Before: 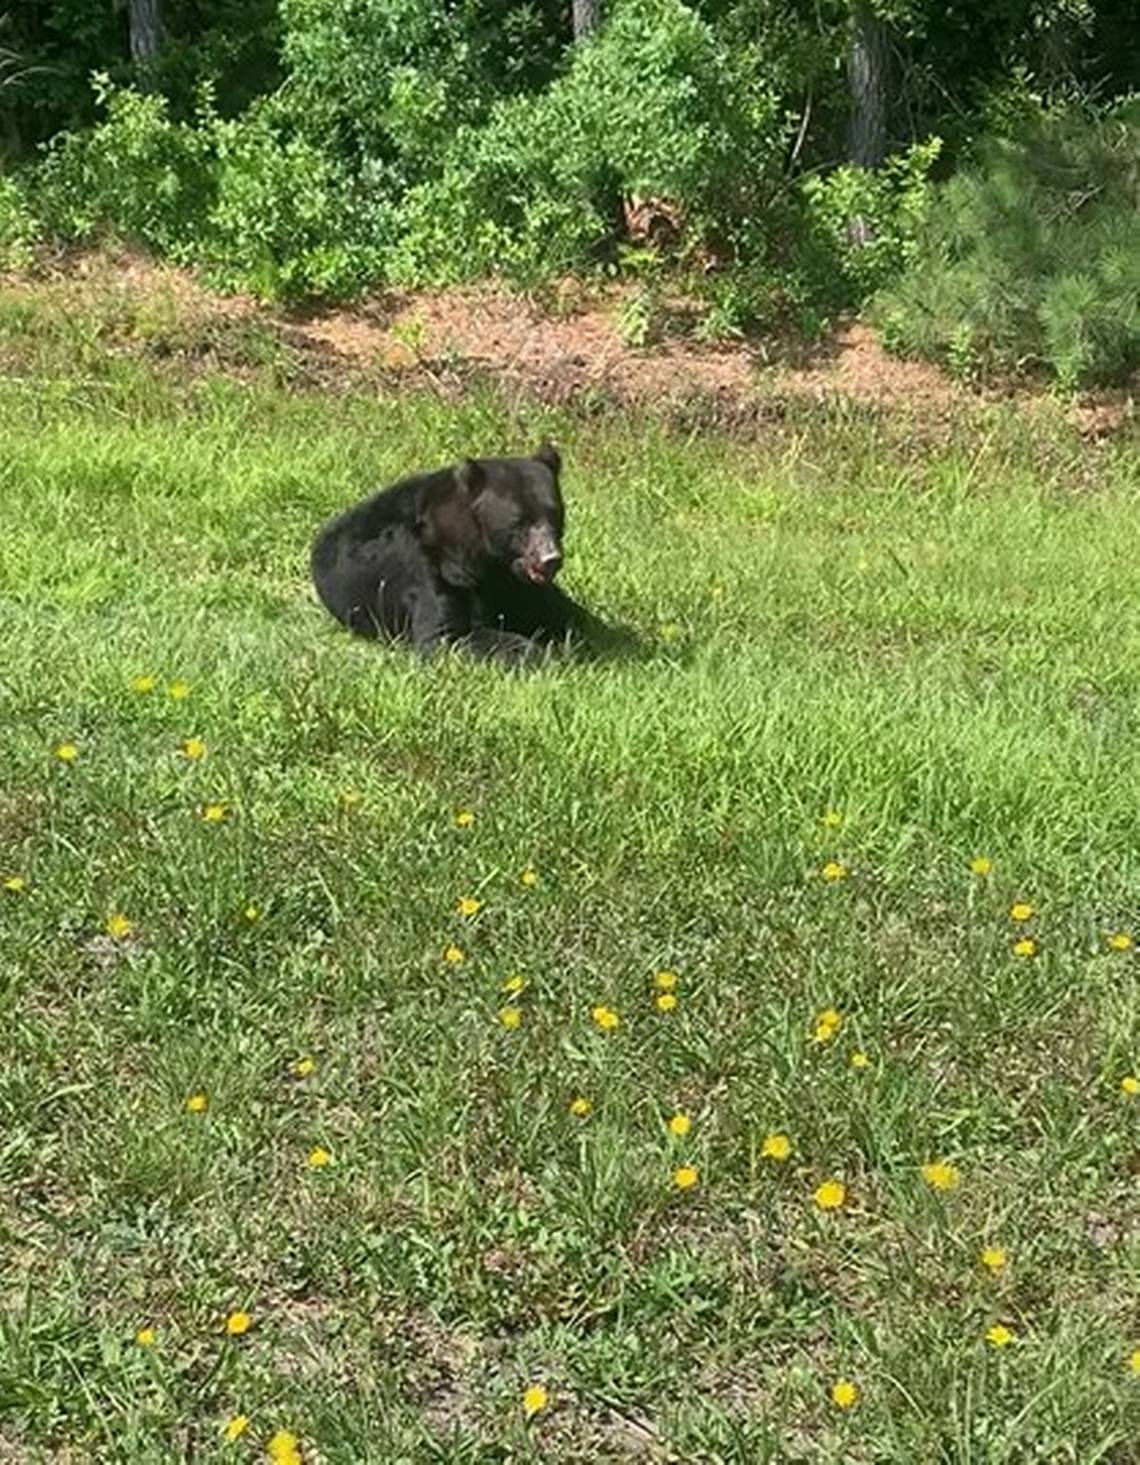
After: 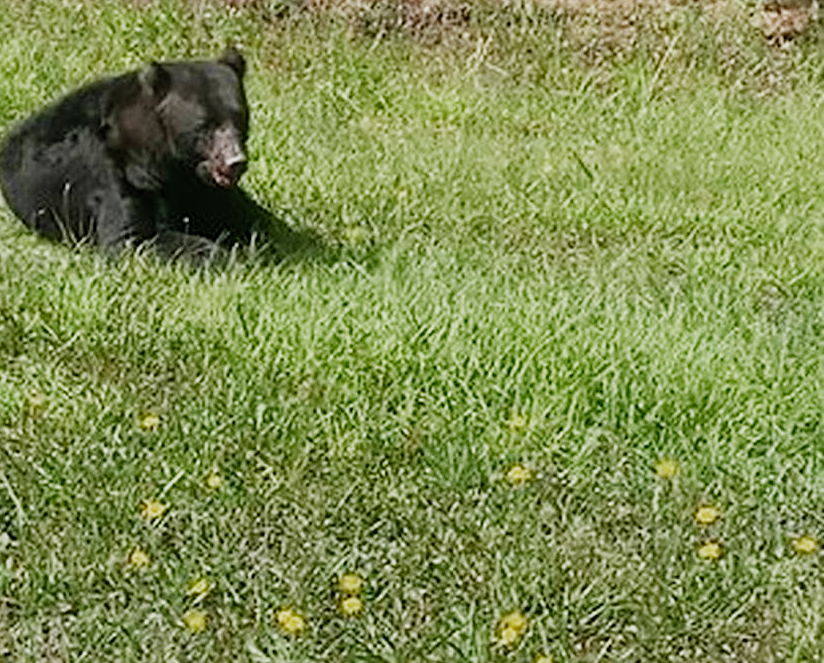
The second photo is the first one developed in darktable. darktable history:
crop and rotate: left 27.692%, top 27.179%, bottom 27.504%
filmic rgb: black relative exposure -7.97 EV, white relative exposure 4.06 EV, hardness 4.19, preserve chrominance no, color science v5 (2021)
sharpen: on, module defaults
